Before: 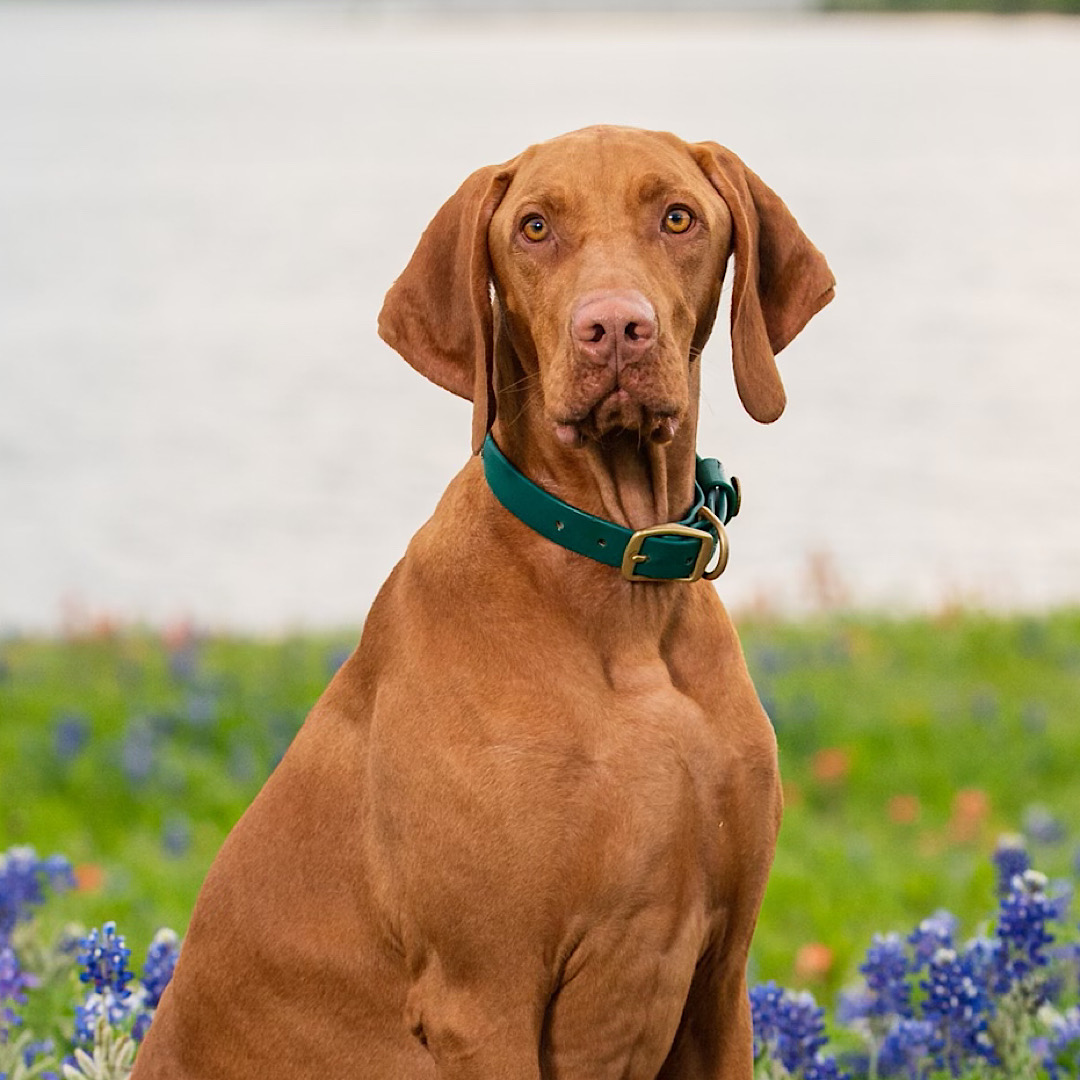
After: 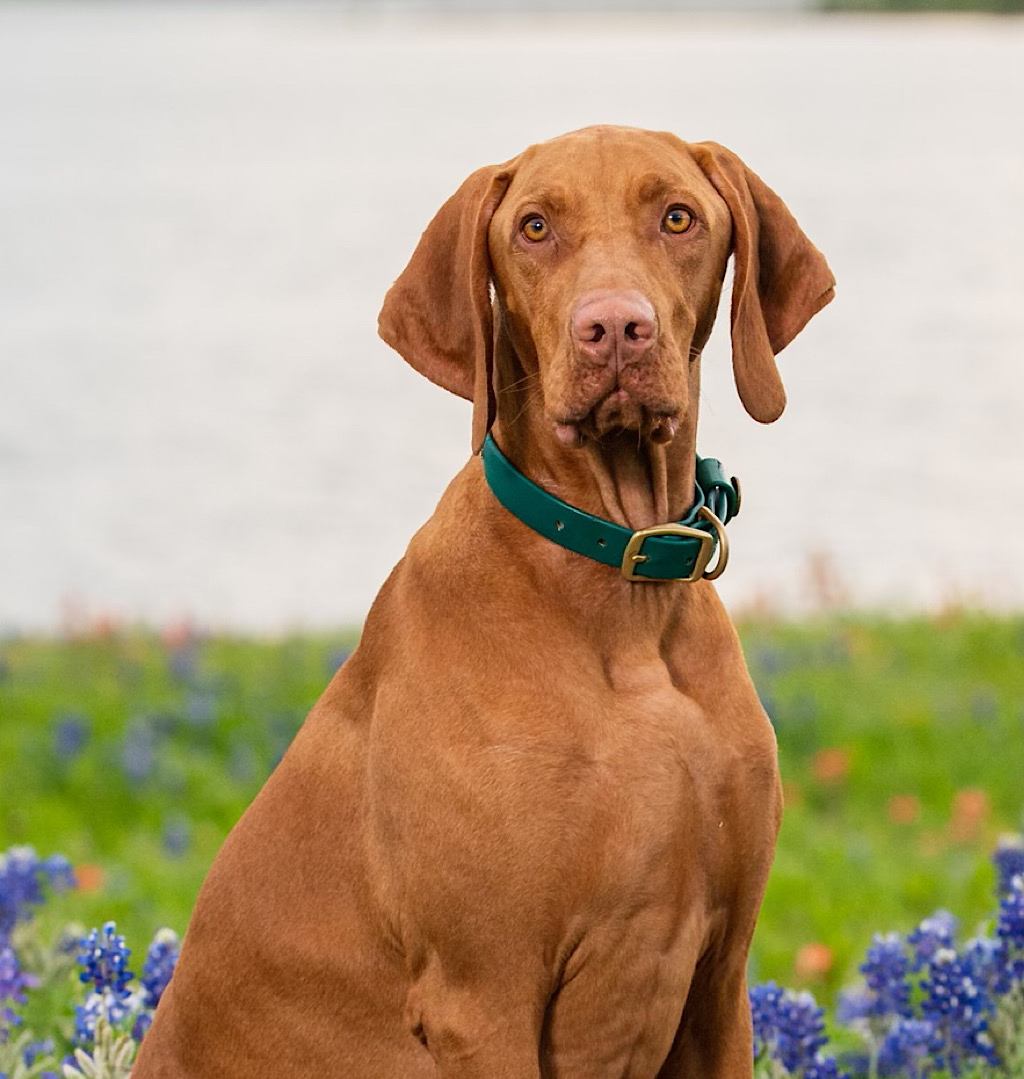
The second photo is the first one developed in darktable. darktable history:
crop and rotate: right 5.167%
